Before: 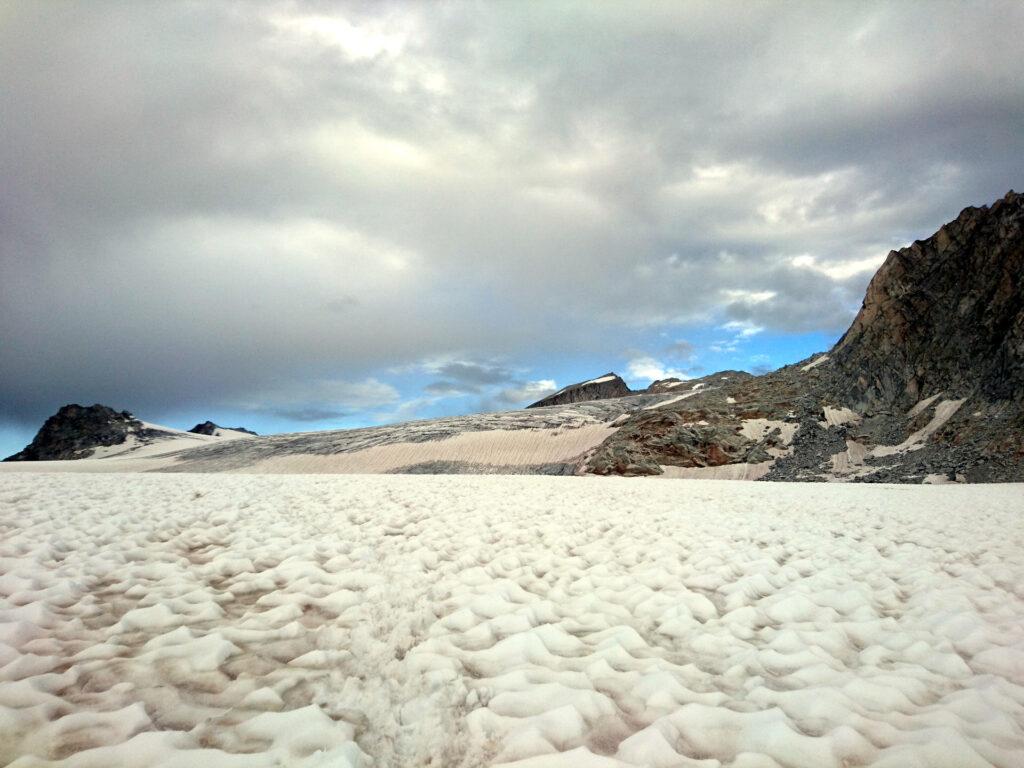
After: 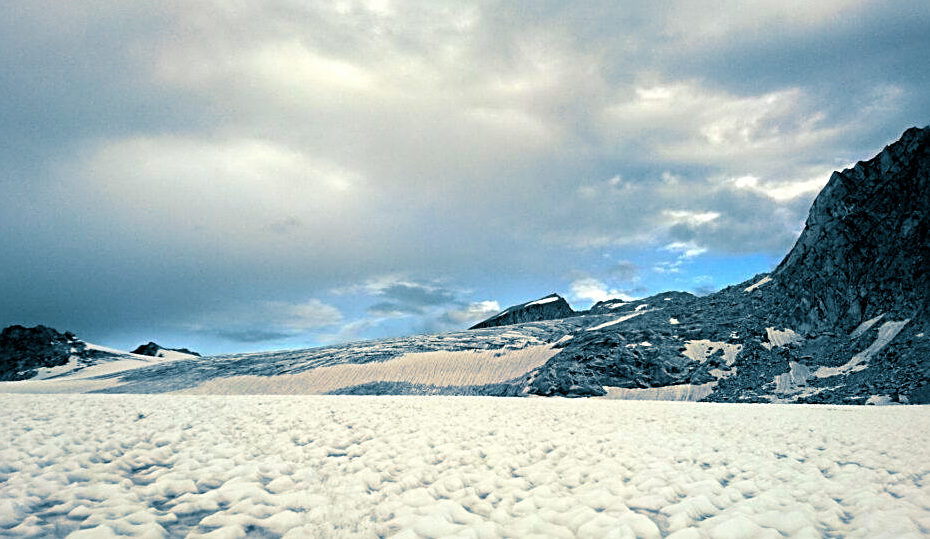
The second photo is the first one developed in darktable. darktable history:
split-toning: shadows › hue 212.4°, balance -70
crop: left 5.596%, top 10.314%, right 3.534%, bottom 19.395%
sharpen: radius 2.767
